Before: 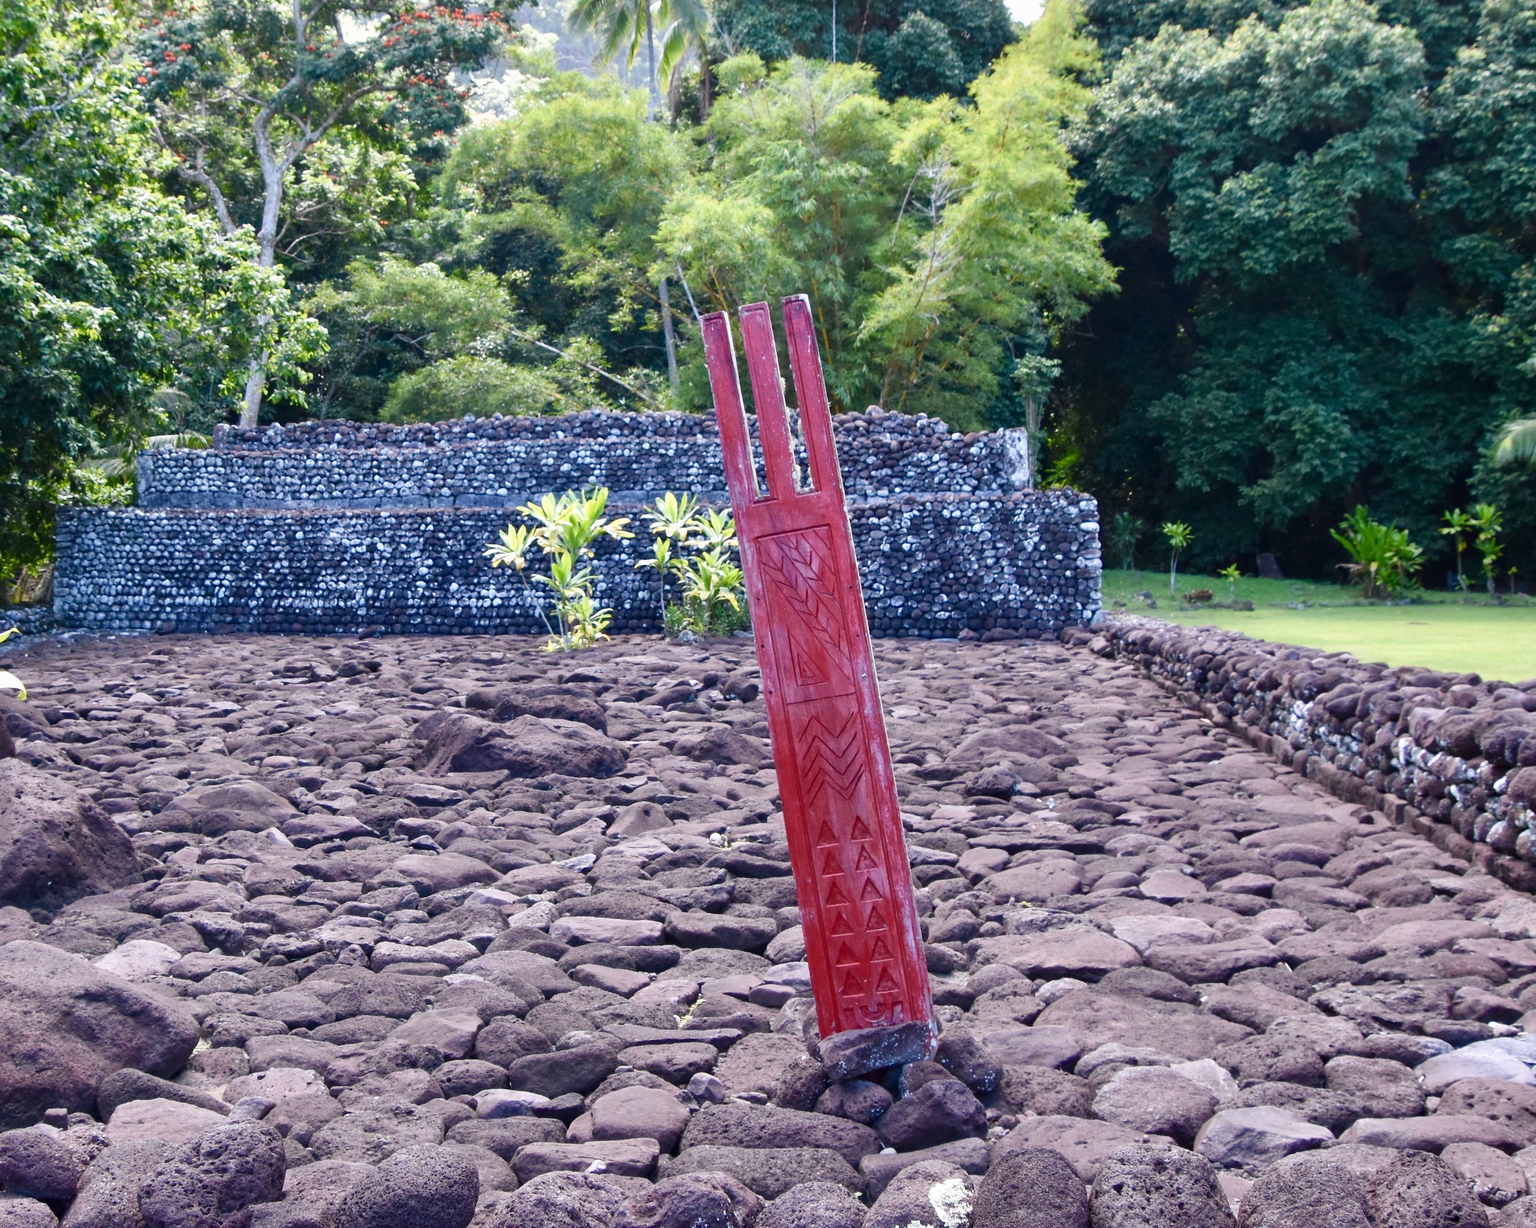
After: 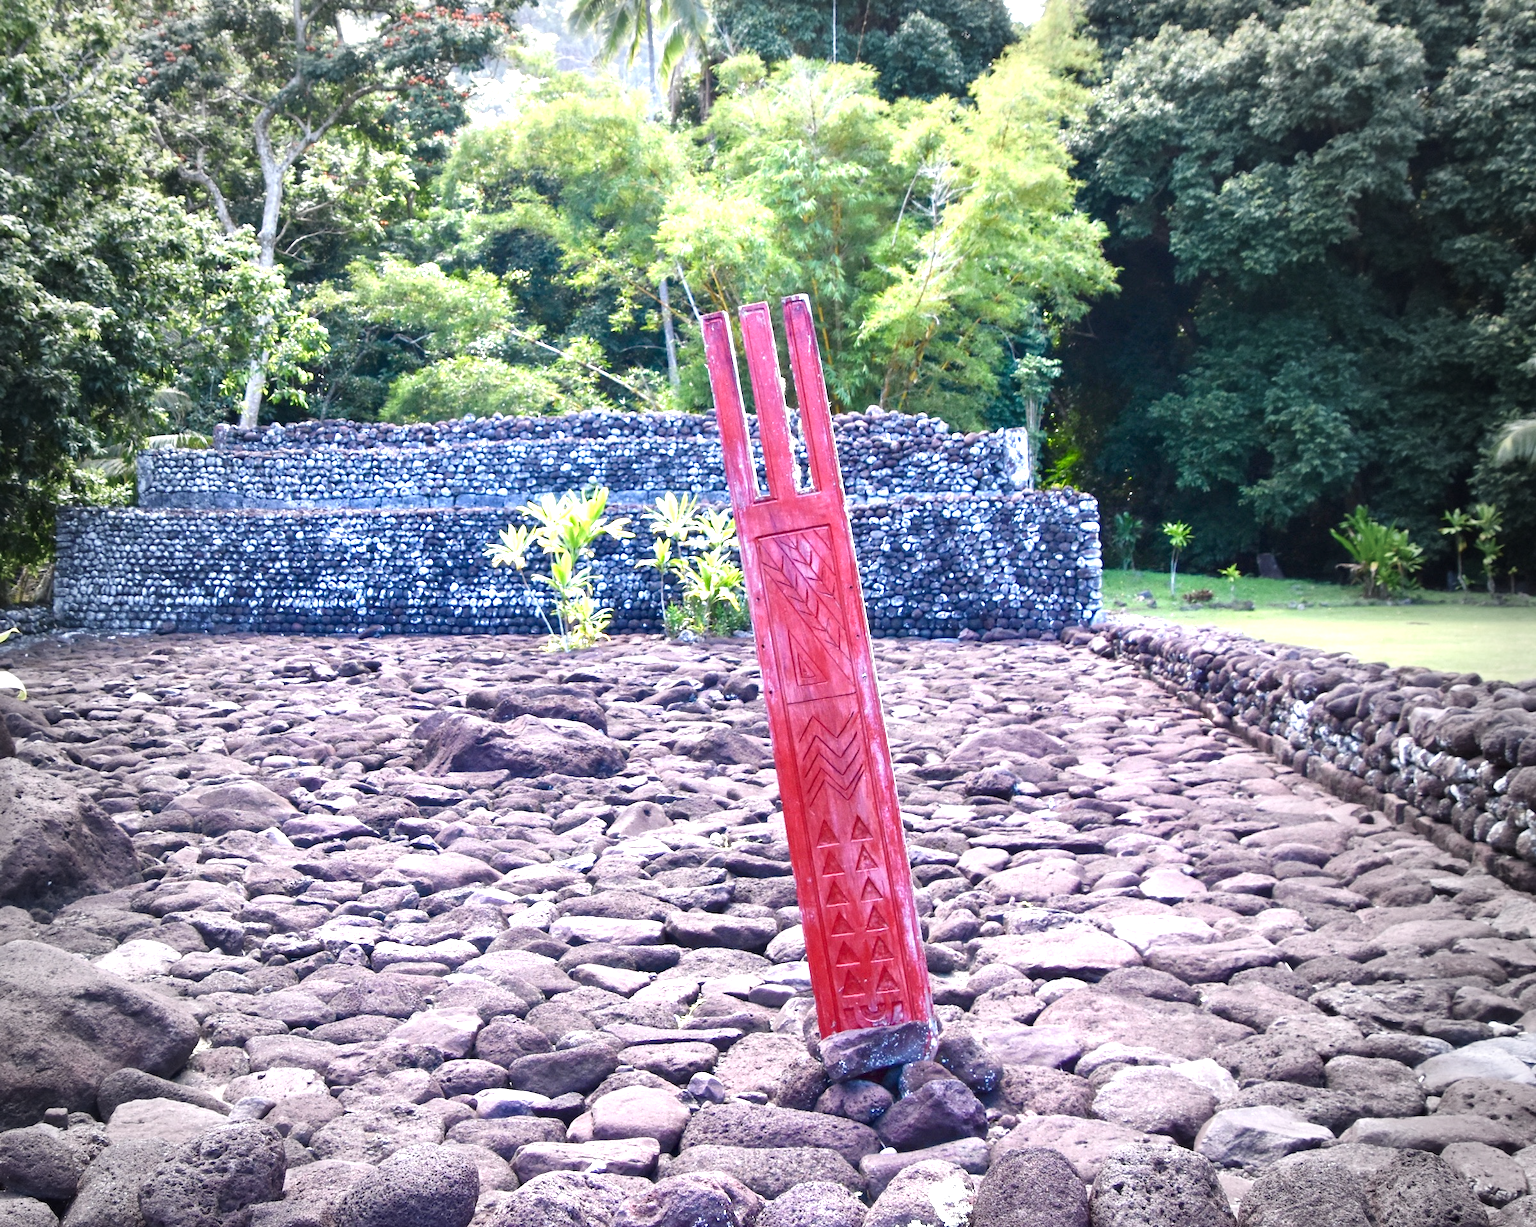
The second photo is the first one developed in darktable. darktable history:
exposure: black level correction 0, exposure 1.1 EV, compensate exposure bias true, compensate highlight preservation false
vignetting: fall-off start 64.63%, center (-0.034, 0.148), width/height ratio 0.881
